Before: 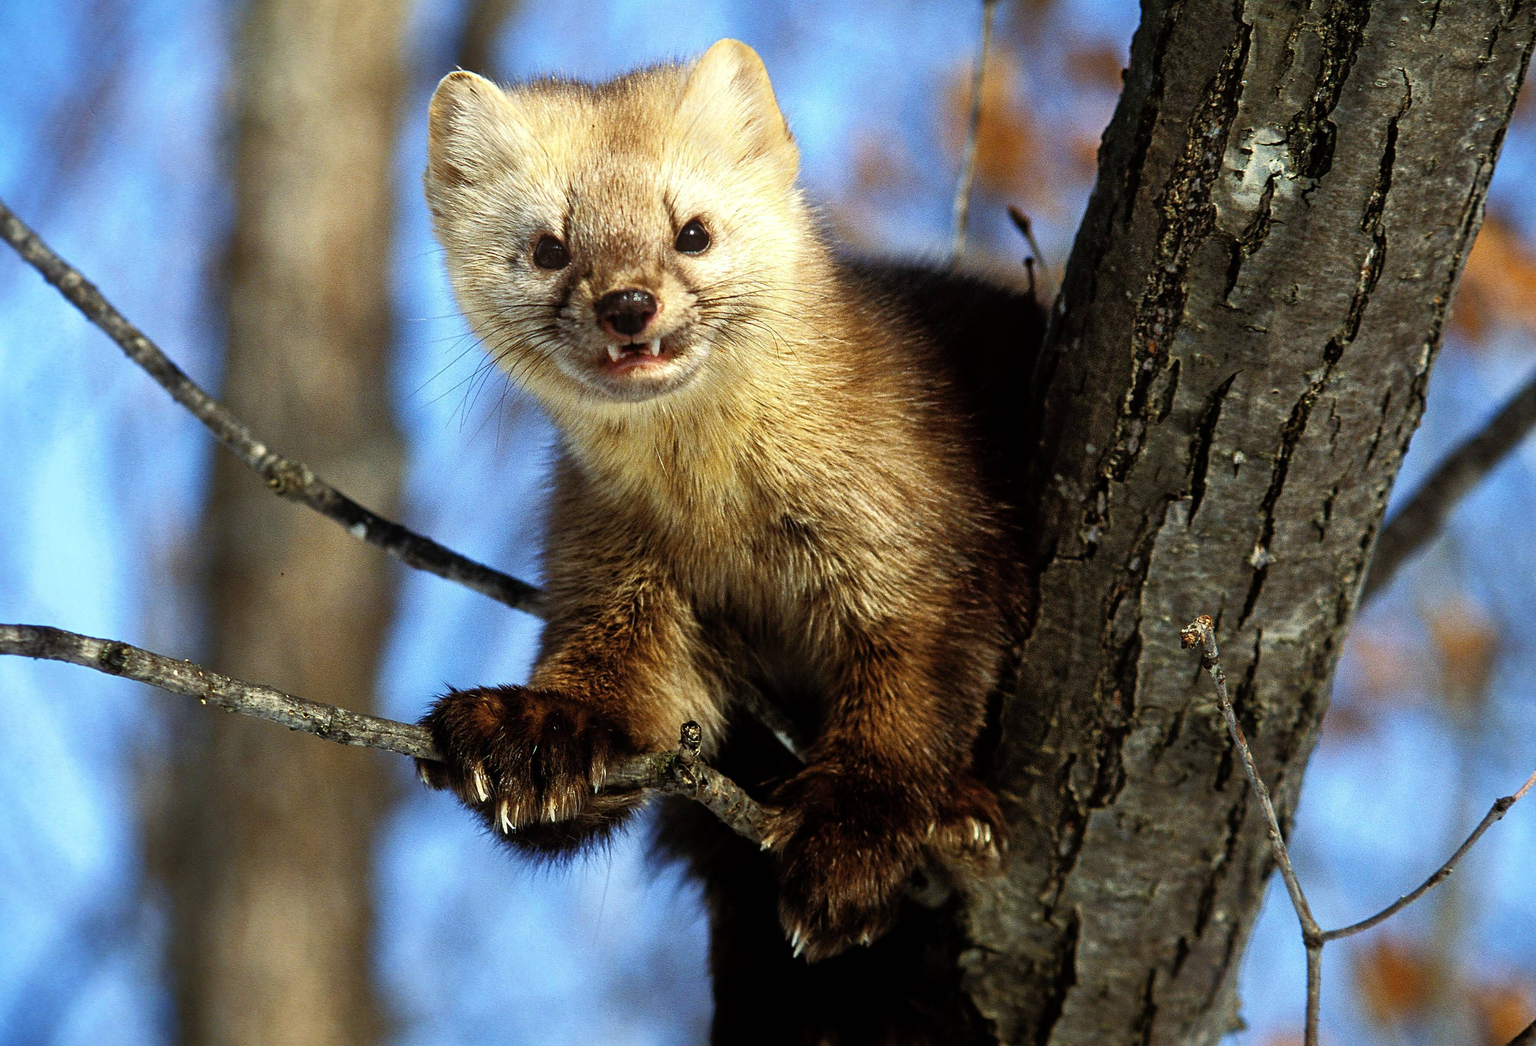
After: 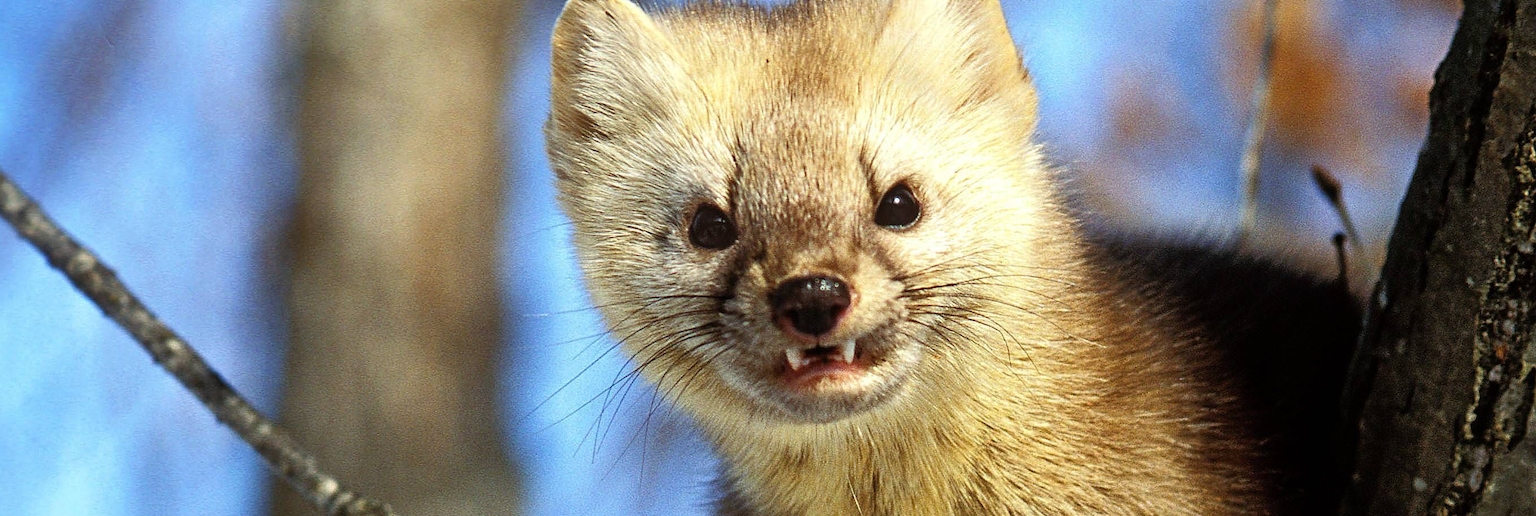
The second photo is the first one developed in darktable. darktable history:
crop: left 0.571%, top 7.647%, right 23.216%, bottom 54.721%
